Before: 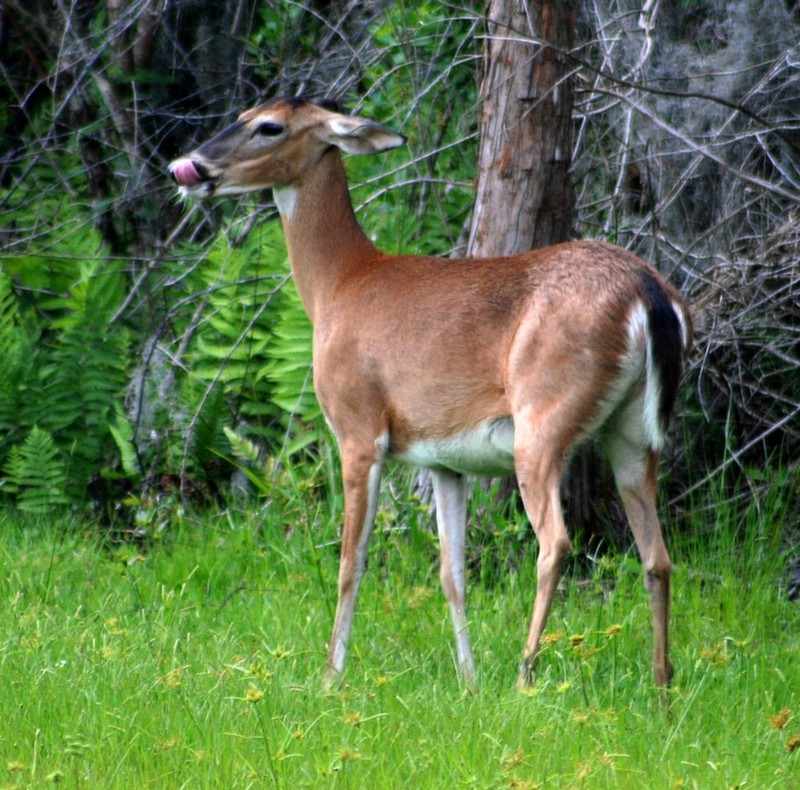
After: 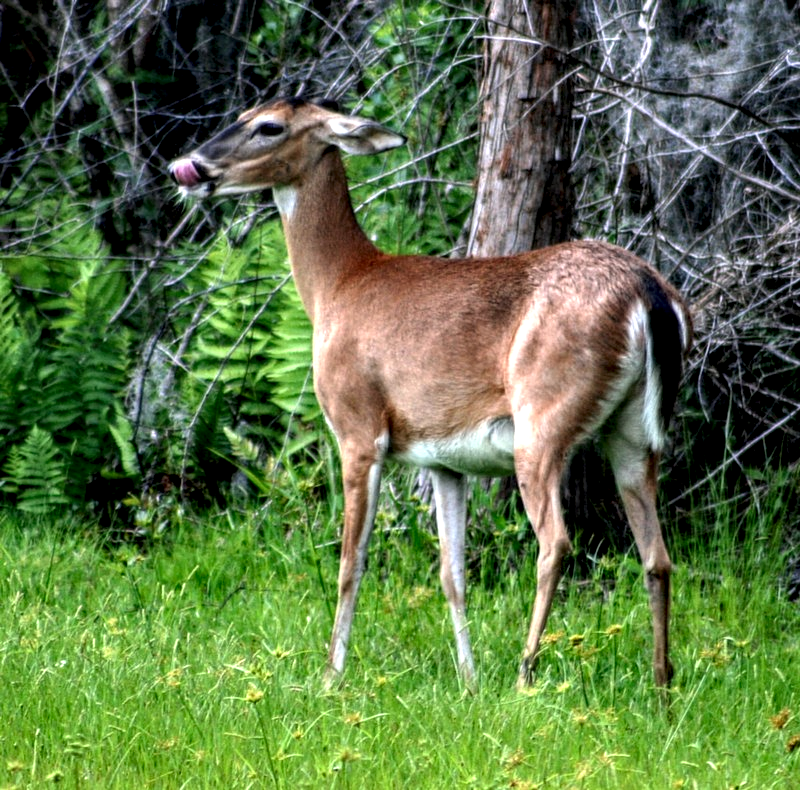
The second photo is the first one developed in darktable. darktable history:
local contrast: highlights 17%, detail 185%
